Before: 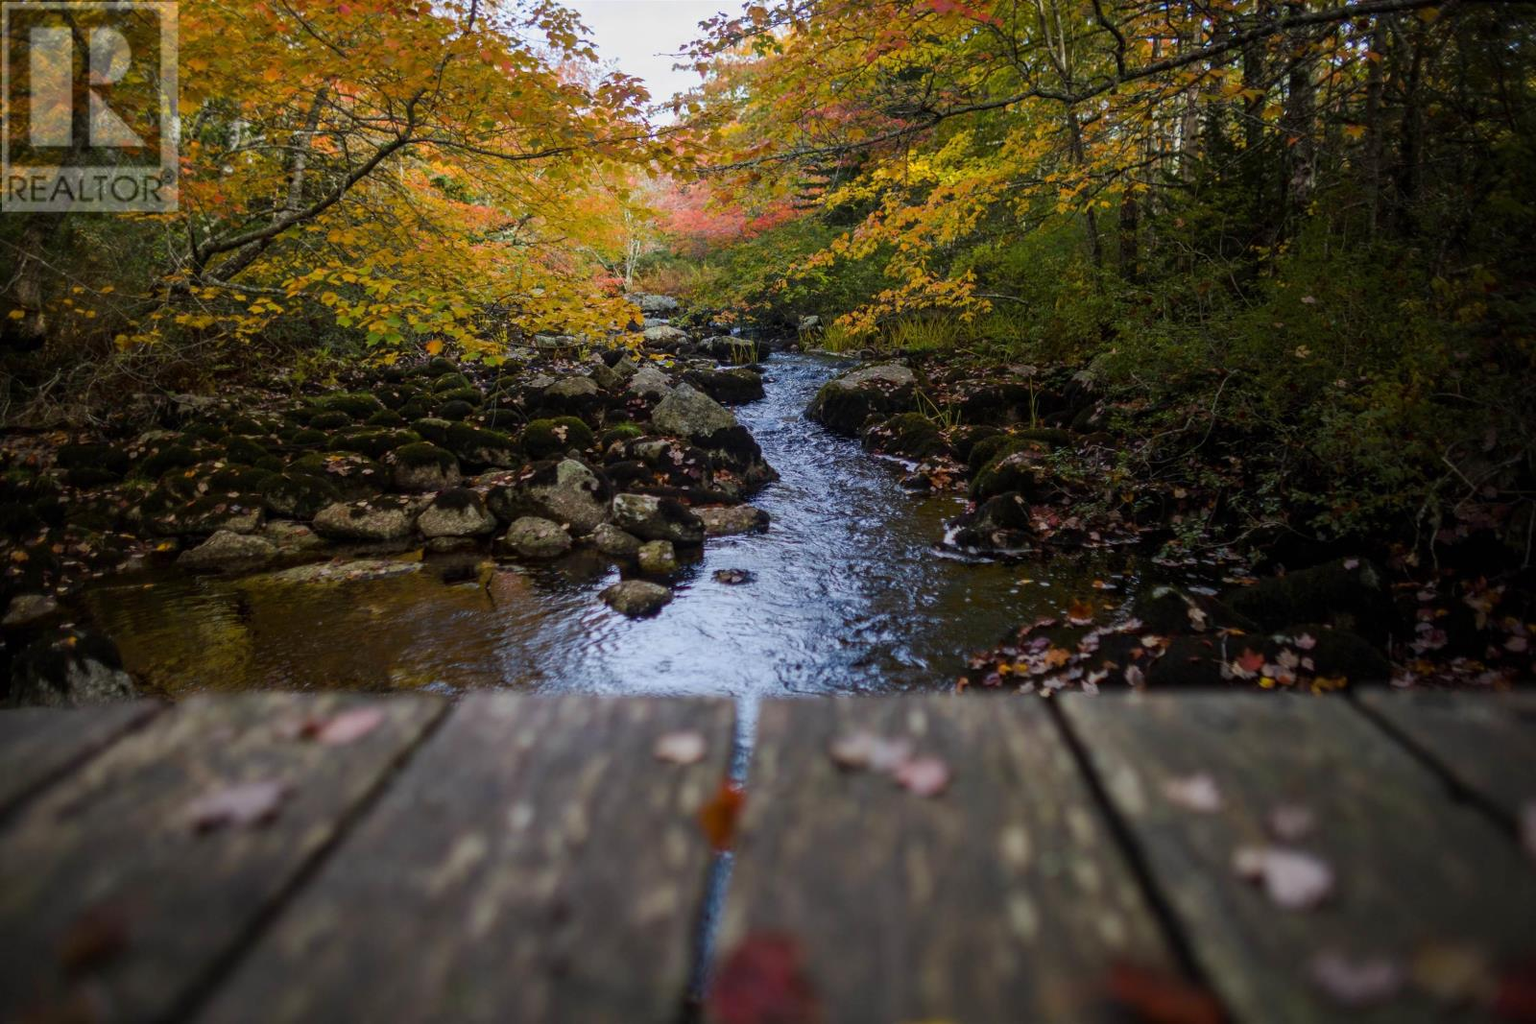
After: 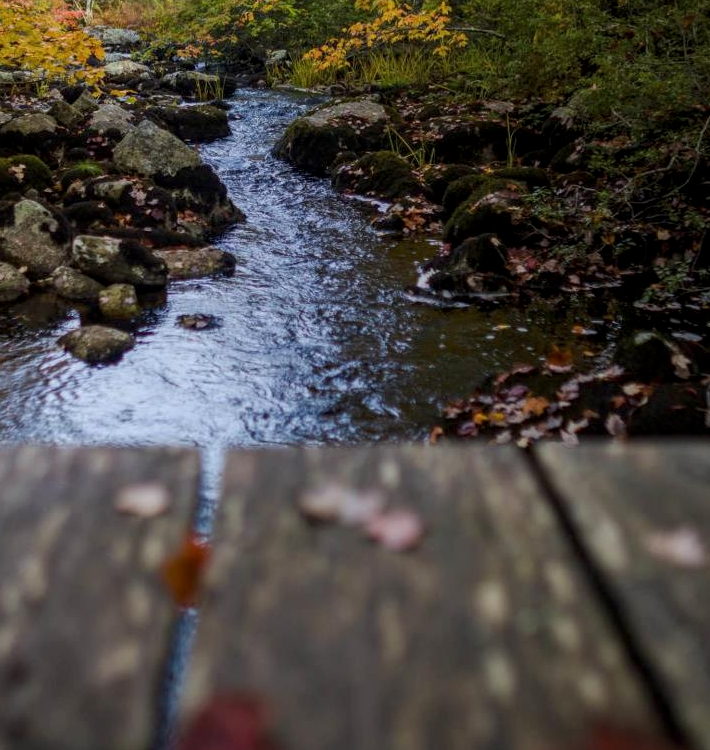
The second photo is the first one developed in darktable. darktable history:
crop: left 35.432%, top 26.233%, right 20.145%, bottom 3.432%
local contrast: highlights 100%, shadows 100%, detail 131%, midtone range 0.2
